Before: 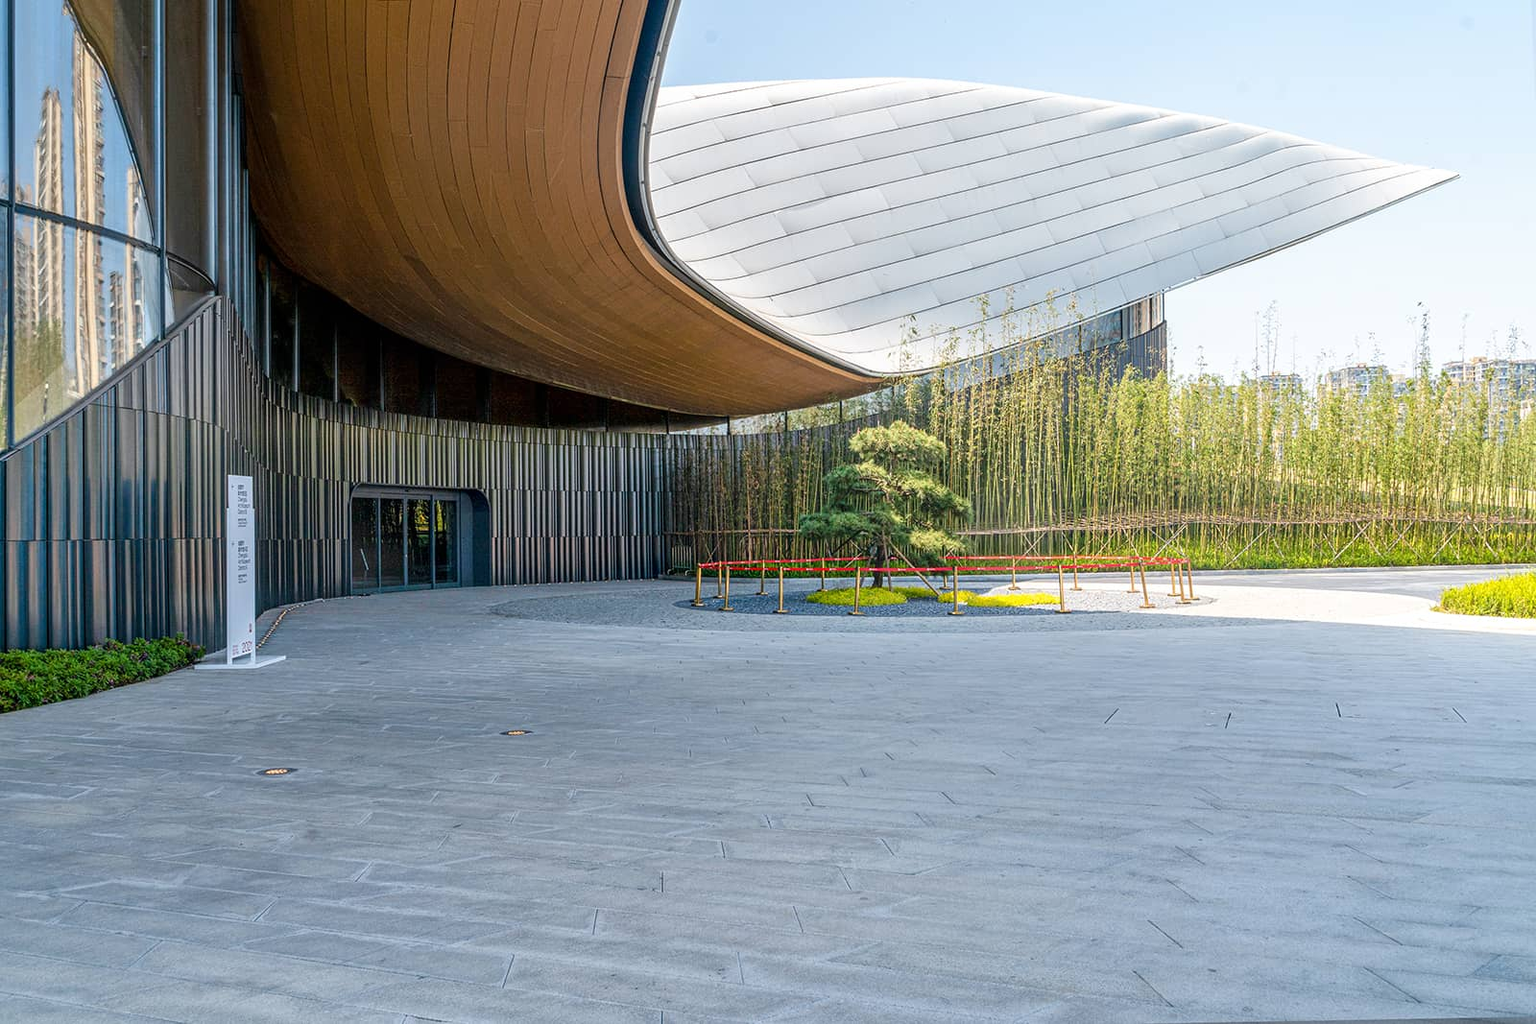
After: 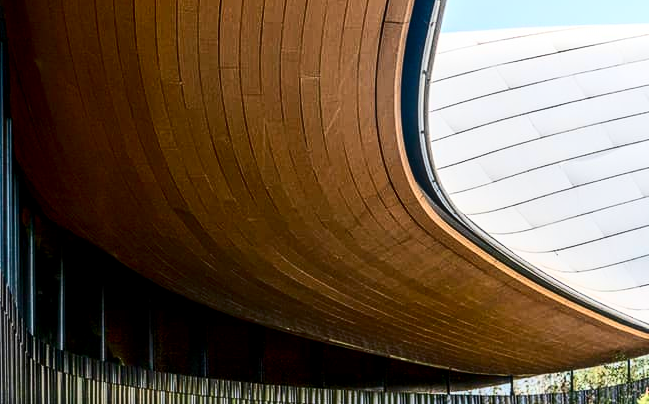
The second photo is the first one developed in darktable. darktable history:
tone equalizer: -7 EV 0.13 EV, smoothing diameter 25%, edges refinement/feathering 10, preserve details guided filter
contrast brightness saturation: contrast 0.4, brightness 0.05, saturation 0.25
local contrast: on, module defaults
crop: left 15.452%, top 5.459%, right 43.956%, bottom 56.62%
